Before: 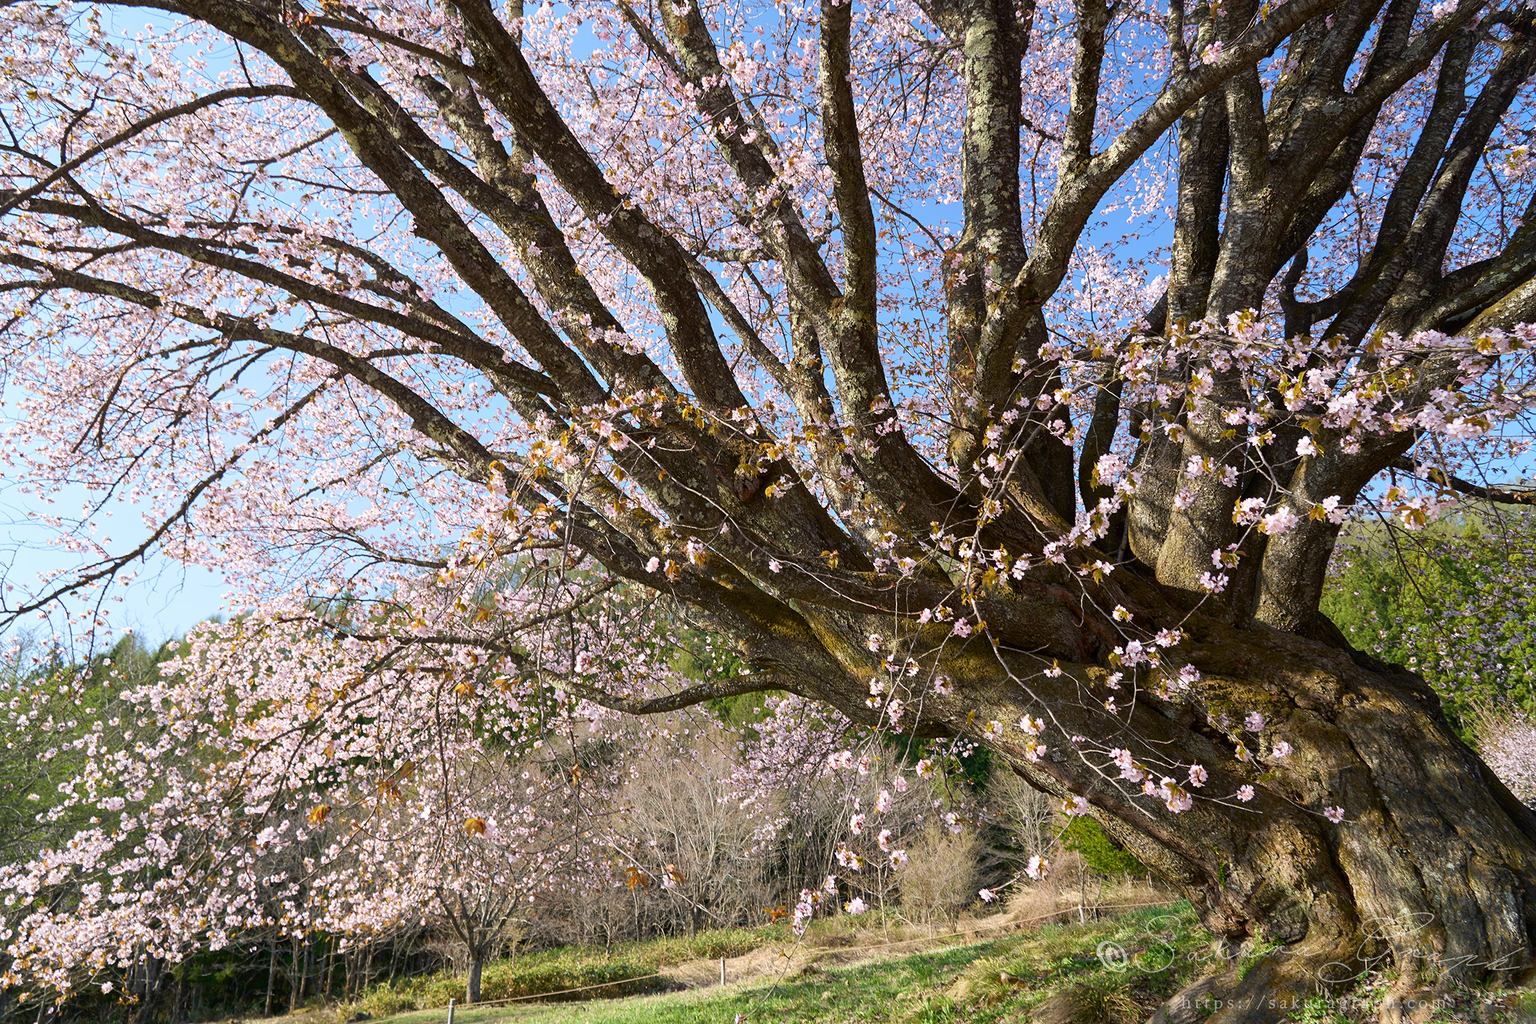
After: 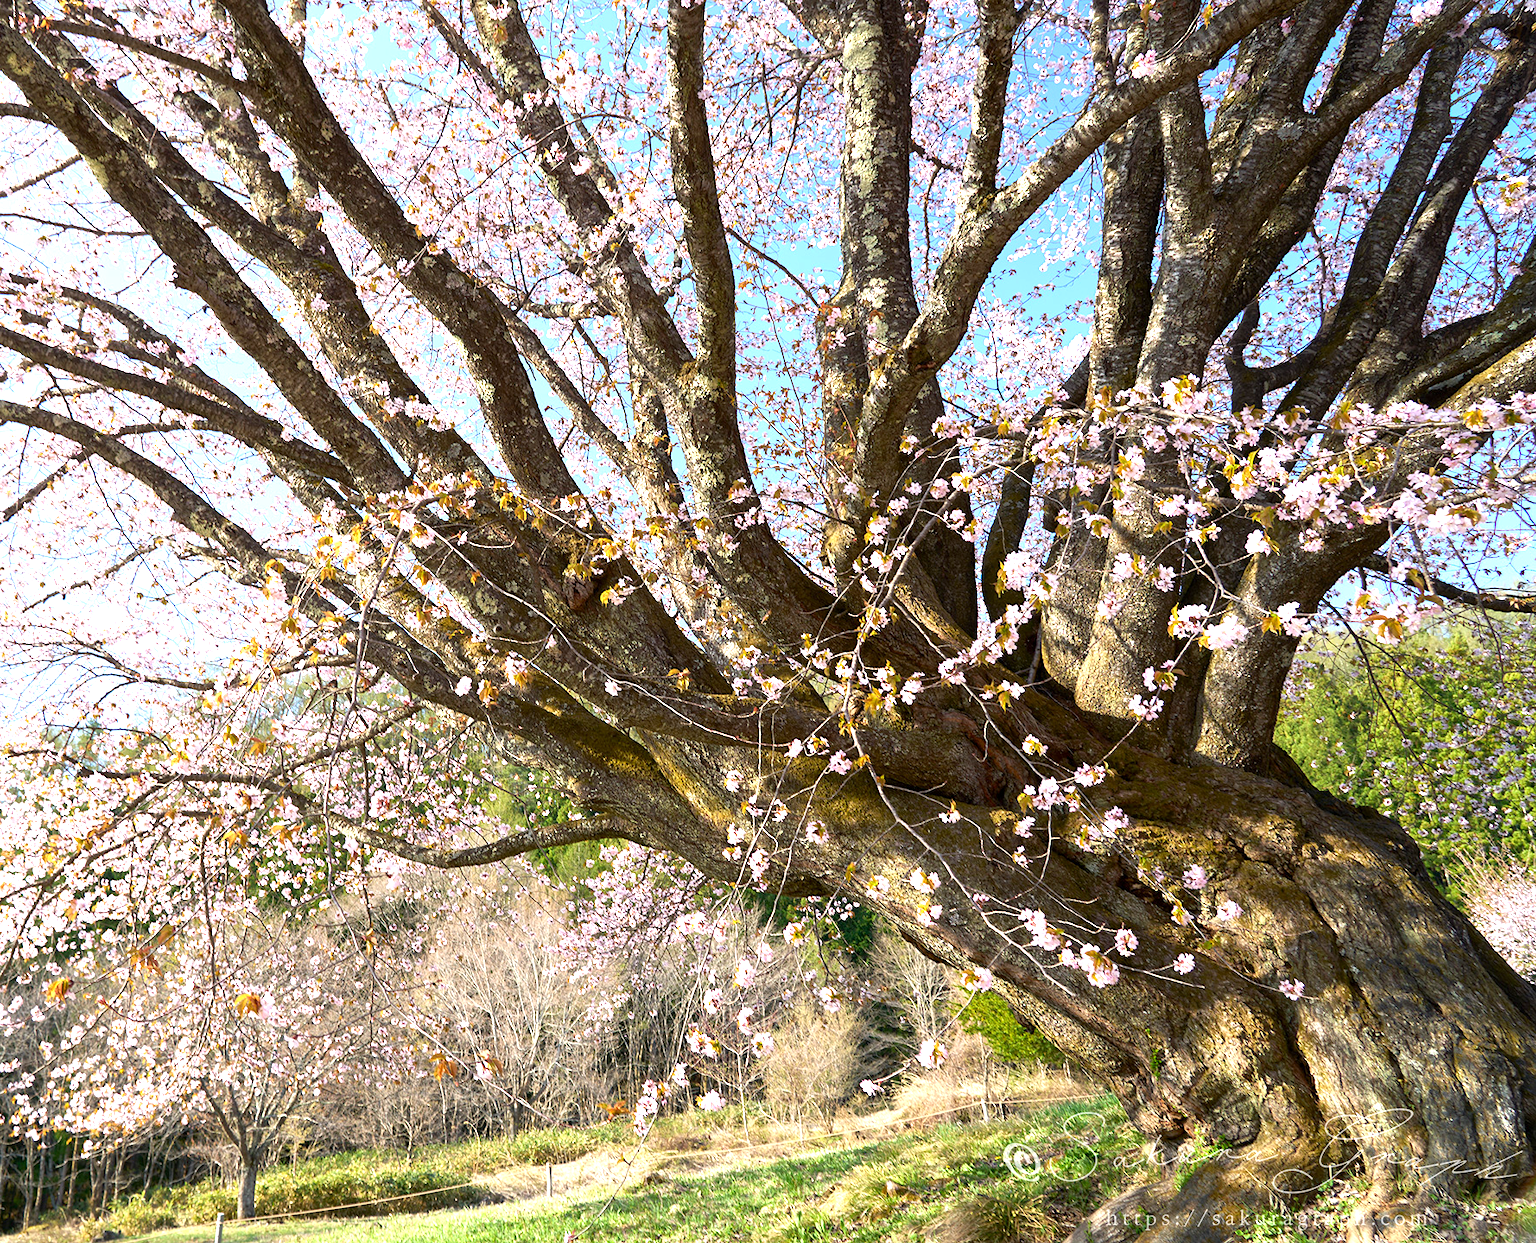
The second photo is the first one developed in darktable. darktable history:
crop: left 17.641%, bottom 0.036%
exposure: black level correction 0.001, exposure 1.038 EV, compensate exposure bias true, compensate highlight preservation false
